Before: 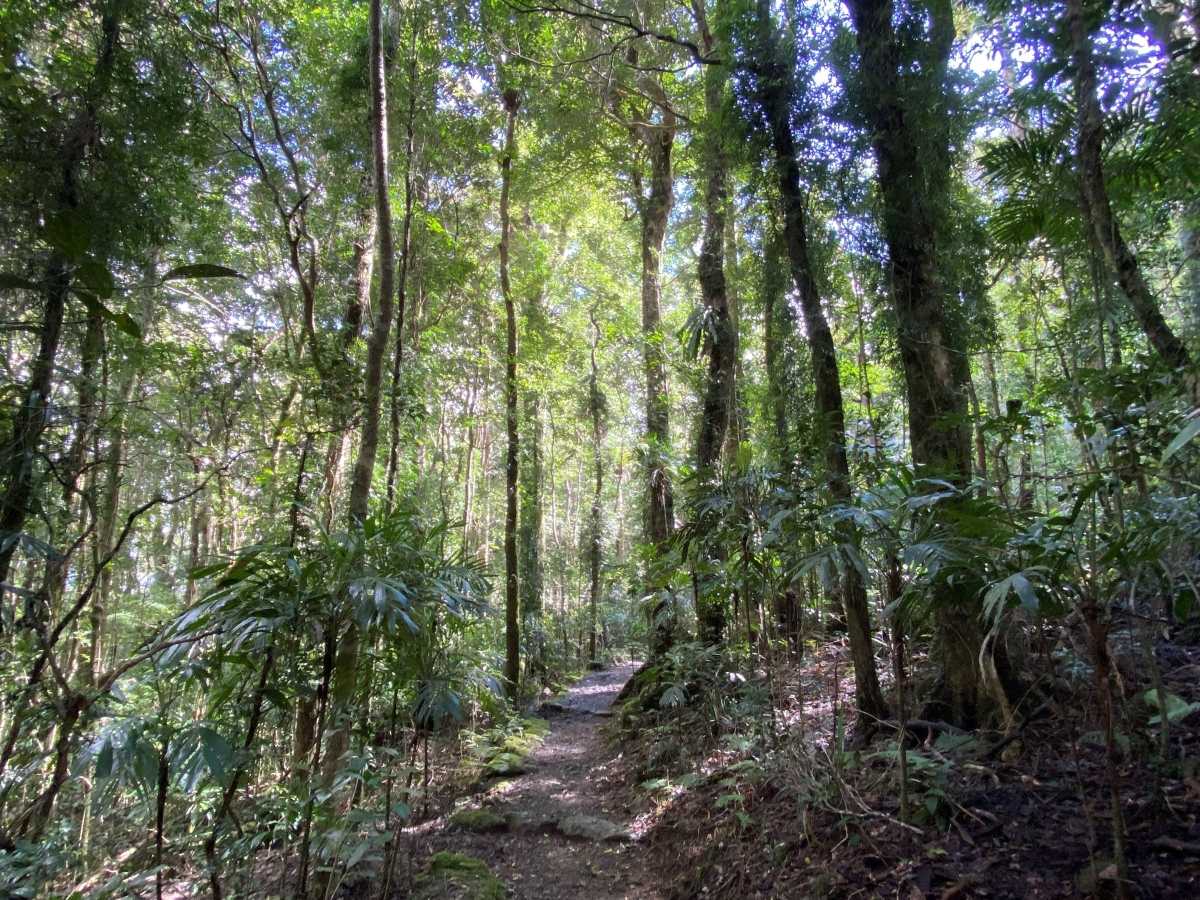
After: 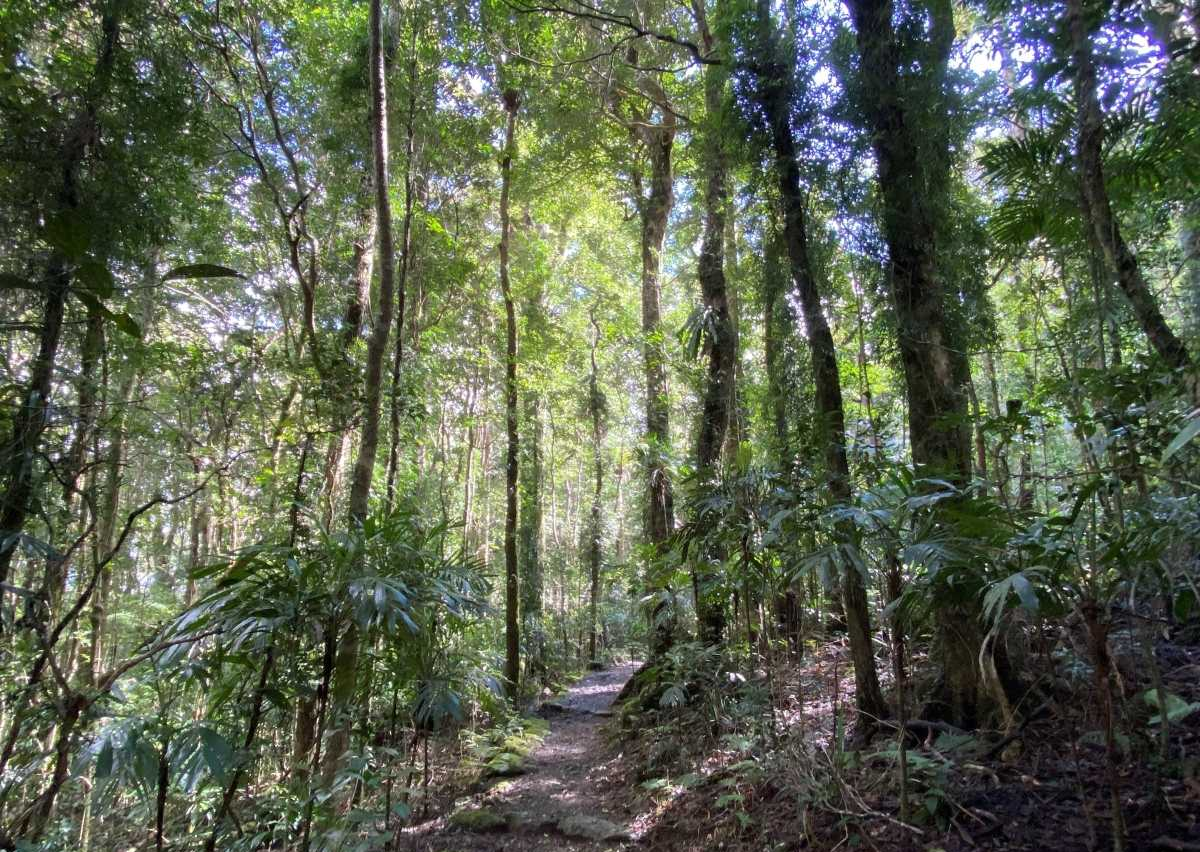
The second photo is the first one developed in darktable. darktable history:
crop and rotate: top 0.009%, bottom 5.277%
